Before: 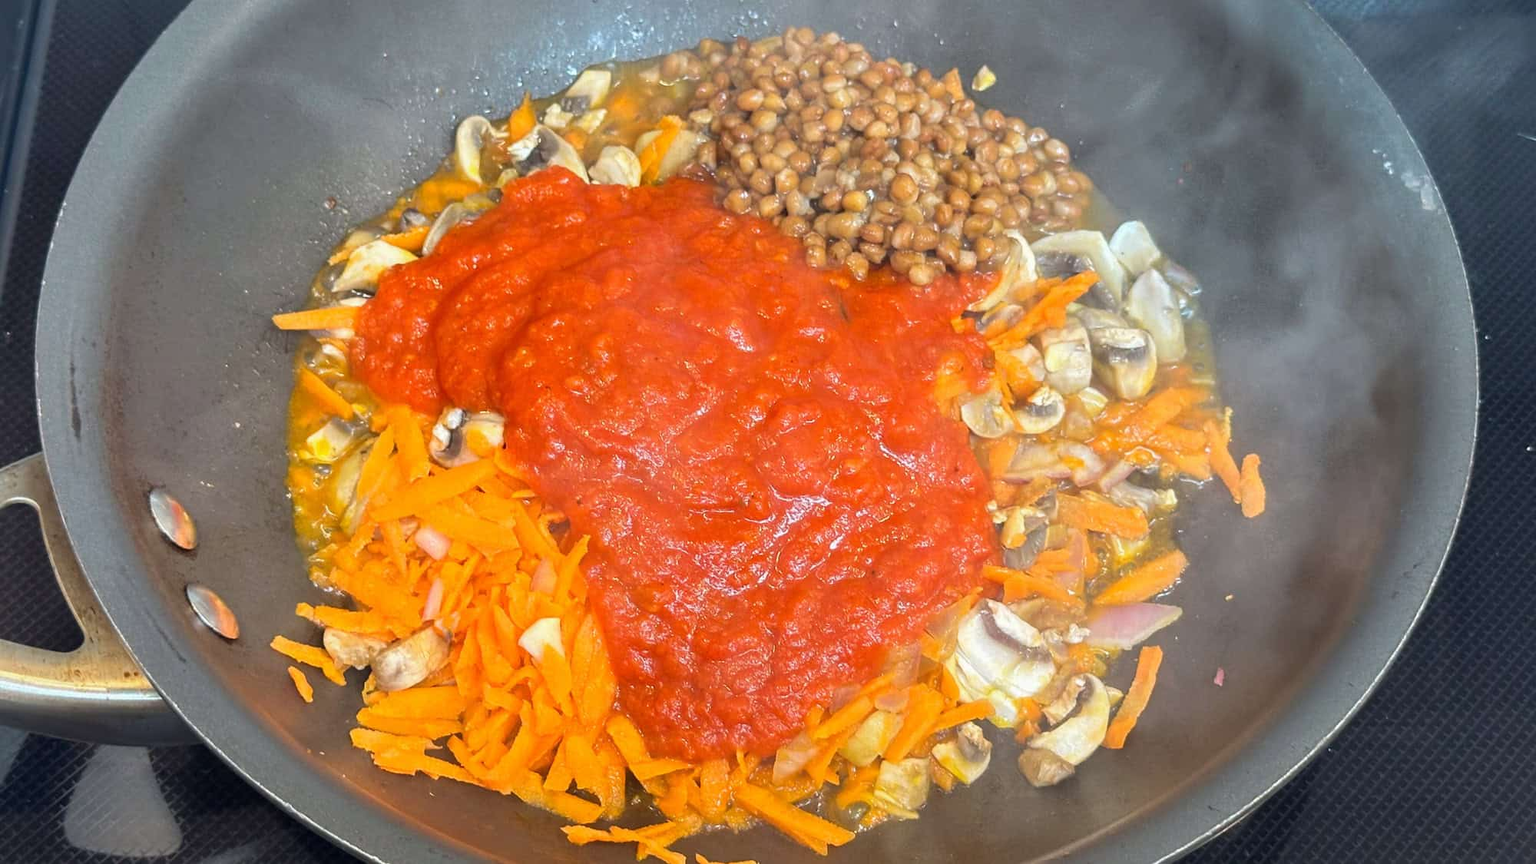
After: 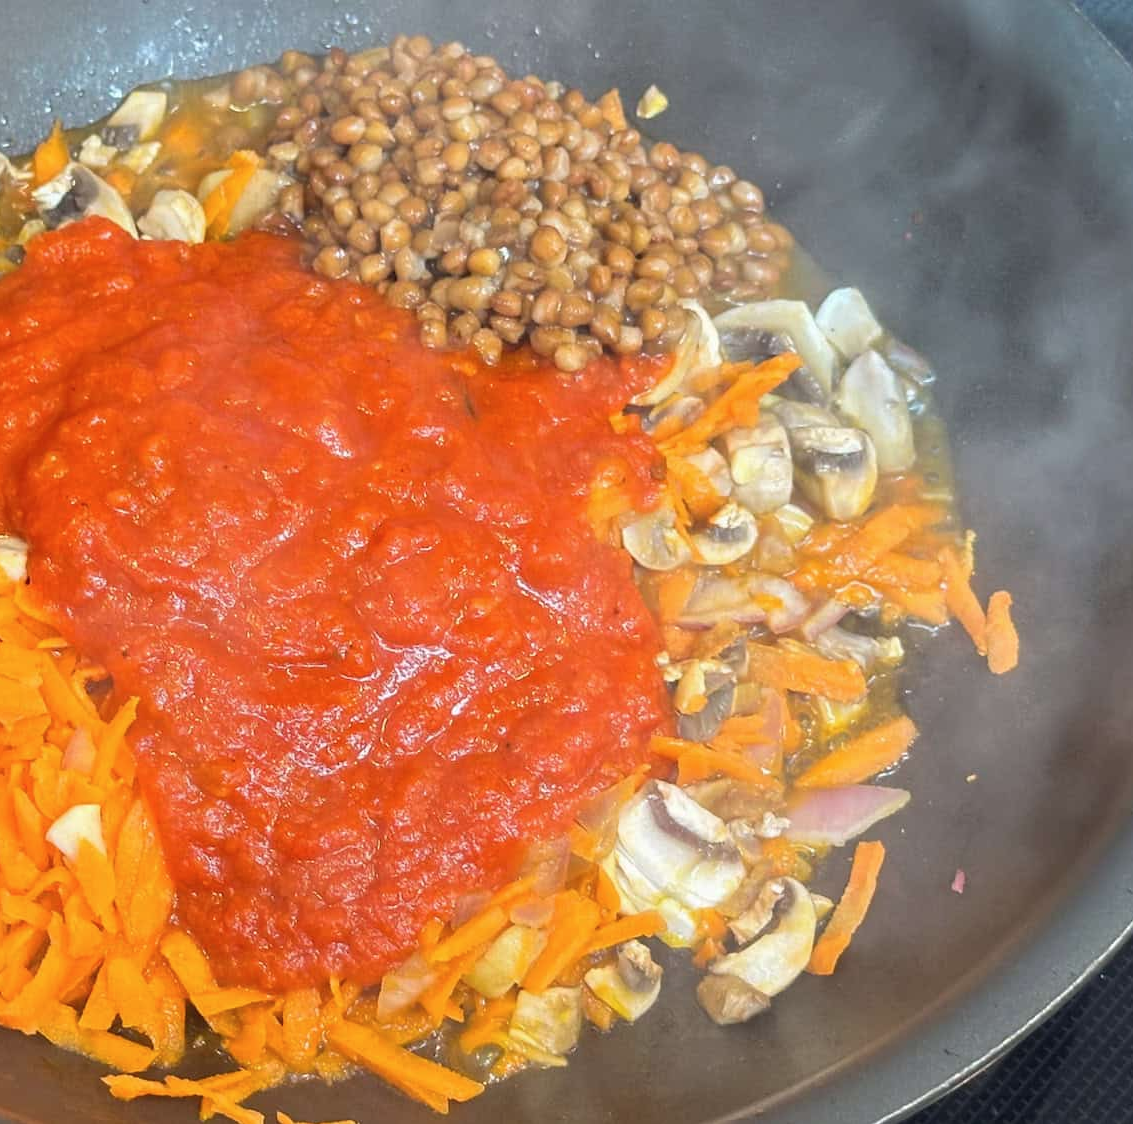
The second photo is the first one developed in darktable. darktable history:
crop: left 31.458%, top 0%, right 11.876%
contrast brightness saturation: contrast 0.01, saturation -0.05
